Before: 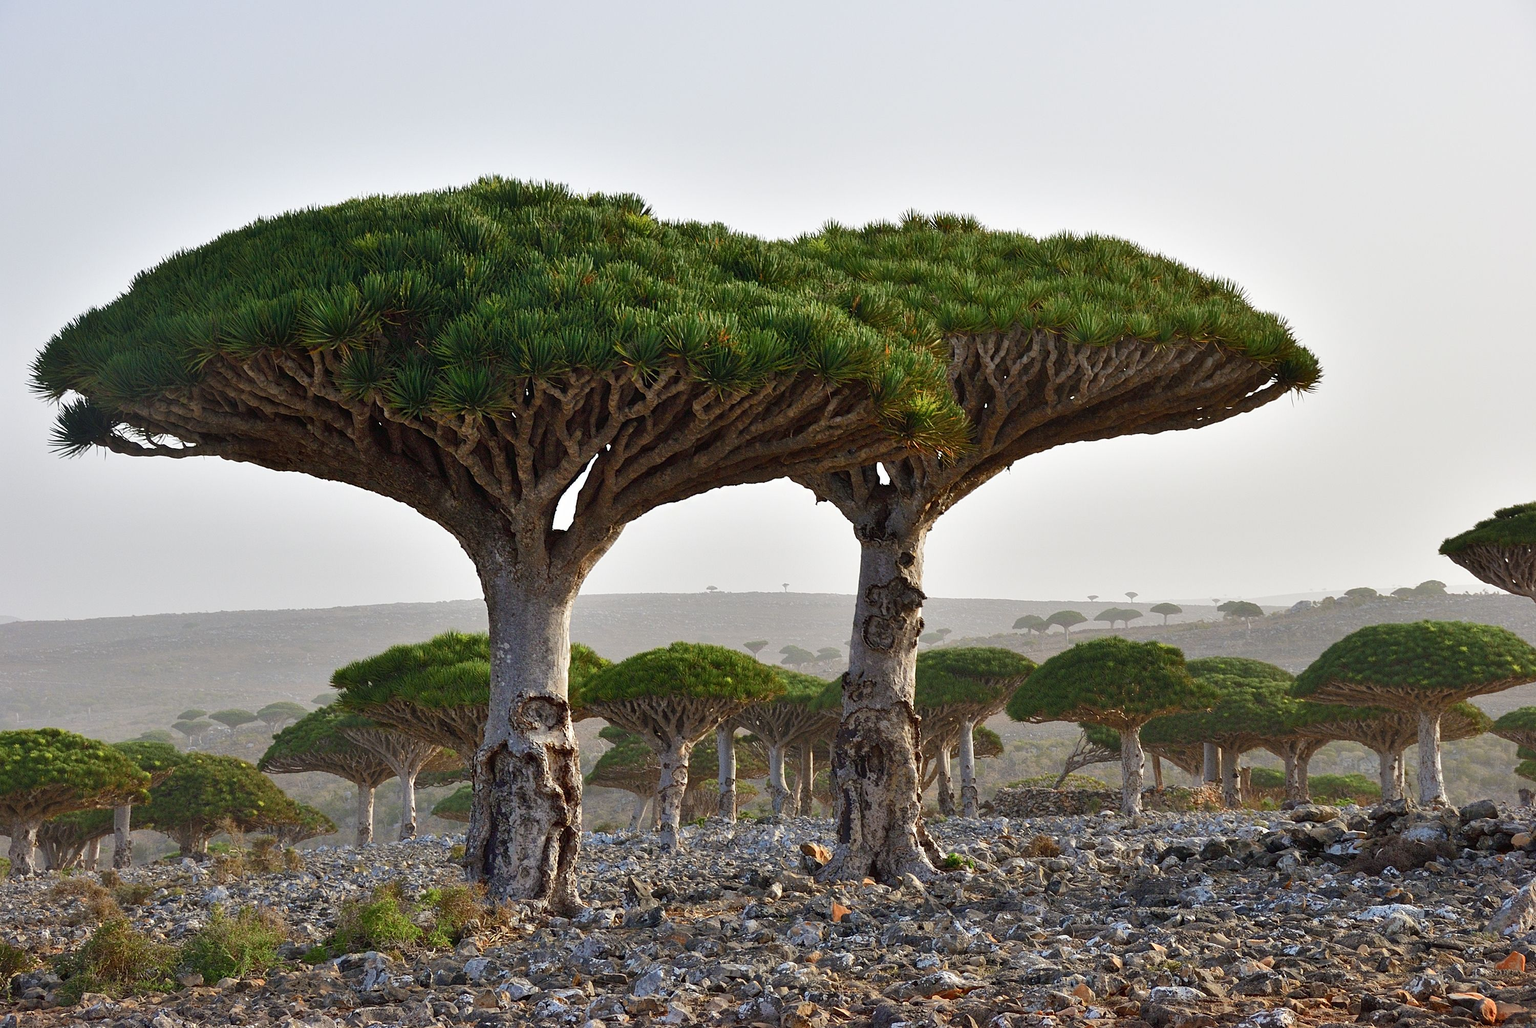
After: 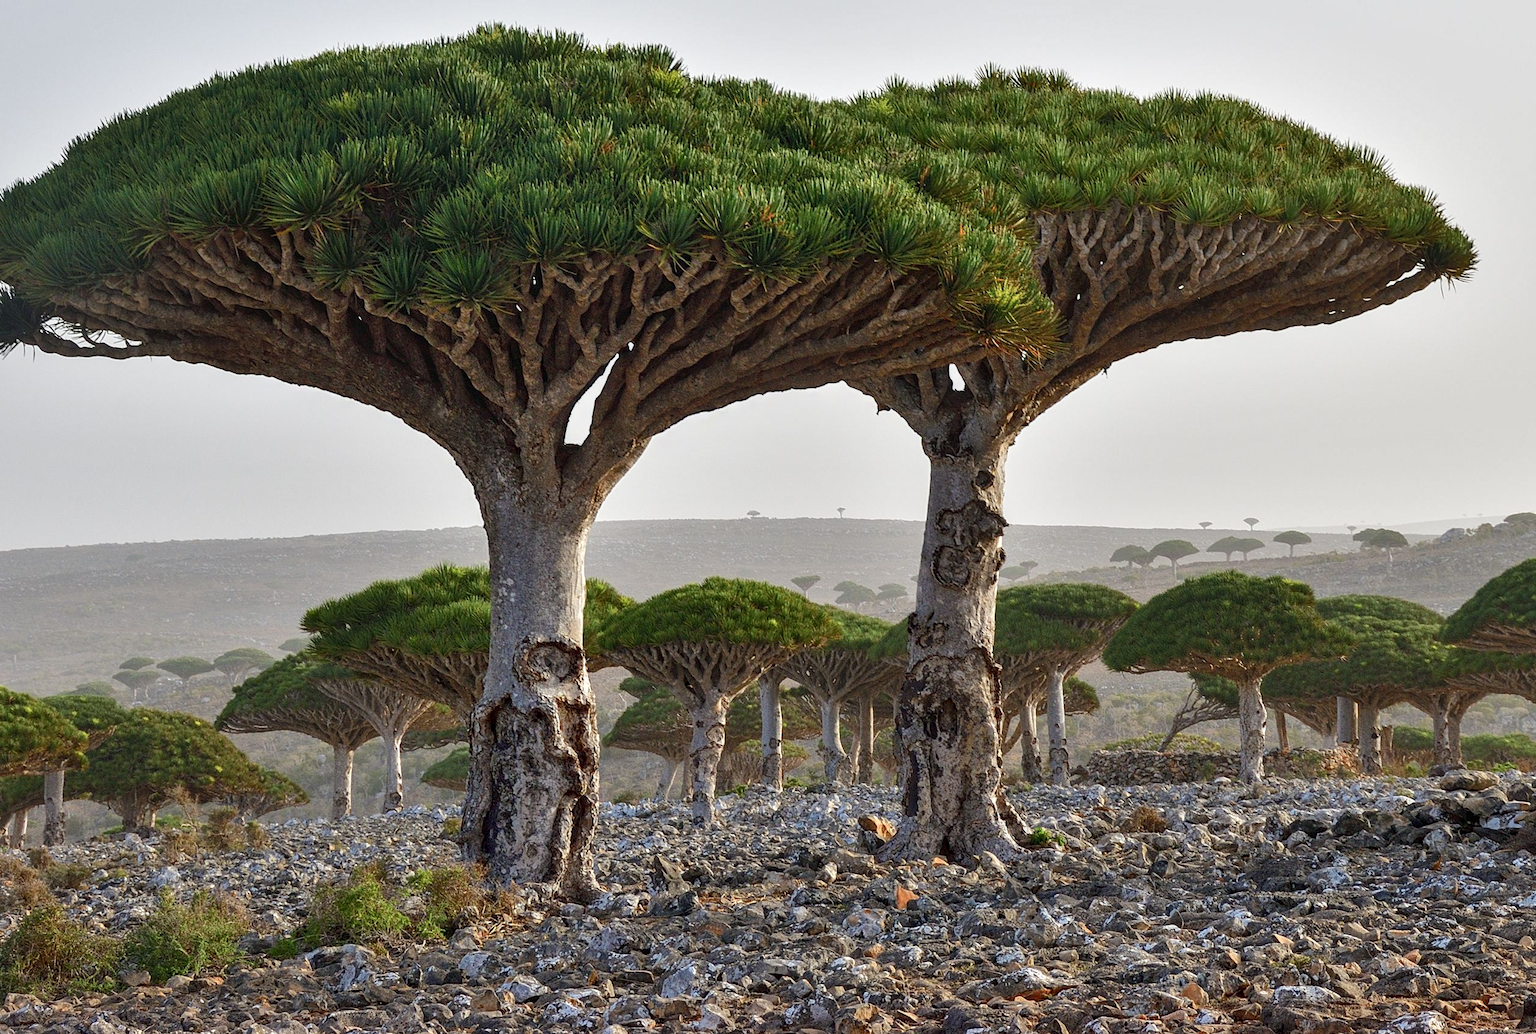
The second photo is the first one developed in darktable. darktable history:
local contrast: on, module defaults
crop and rotate: left 5.008%, top 15.164%, right 10.683%
